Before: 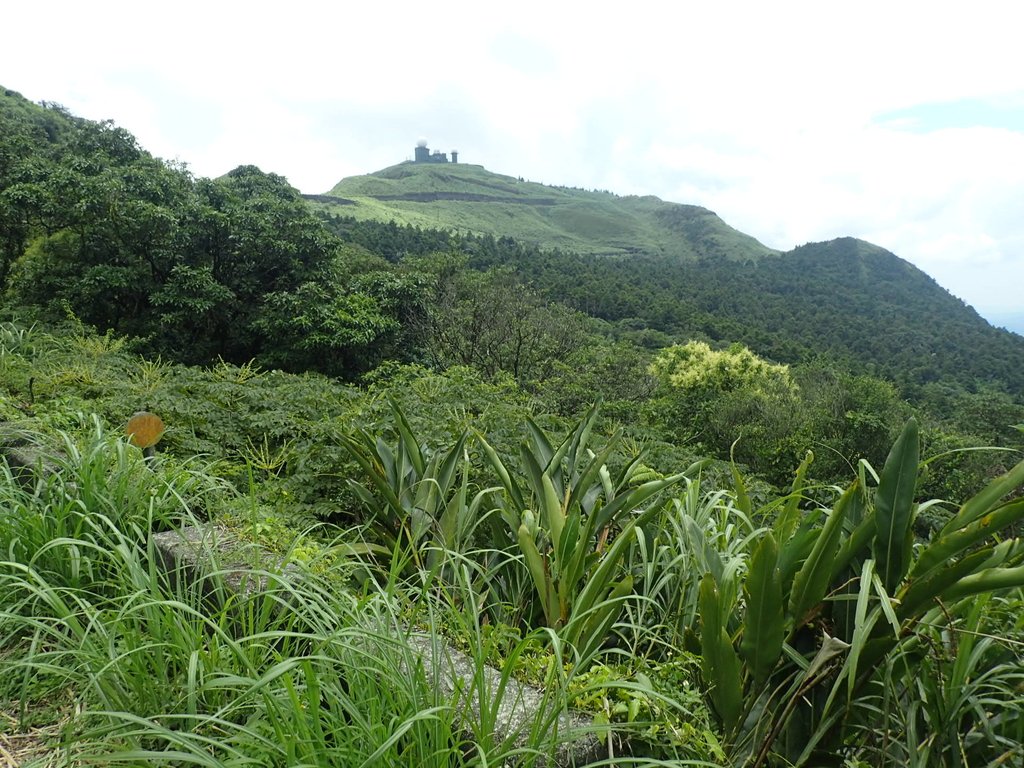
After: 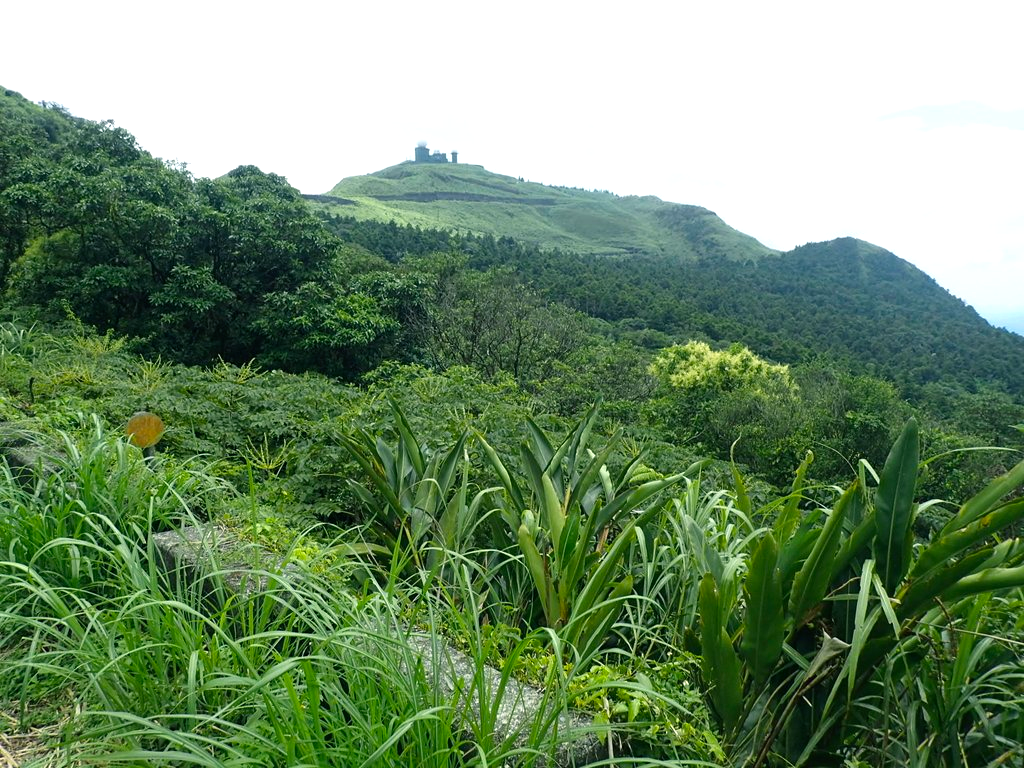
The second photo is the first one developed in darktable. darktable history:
color balance rgb: power › luminance -7.697%, power › chroma 1.126%, power › hue 215.45°, linear chroma grading › global chroma 14.593%, perceptual saturation grading › global saturation -0.103%
exposure: exposure 0.298 EV, compensate highlight preservation false
